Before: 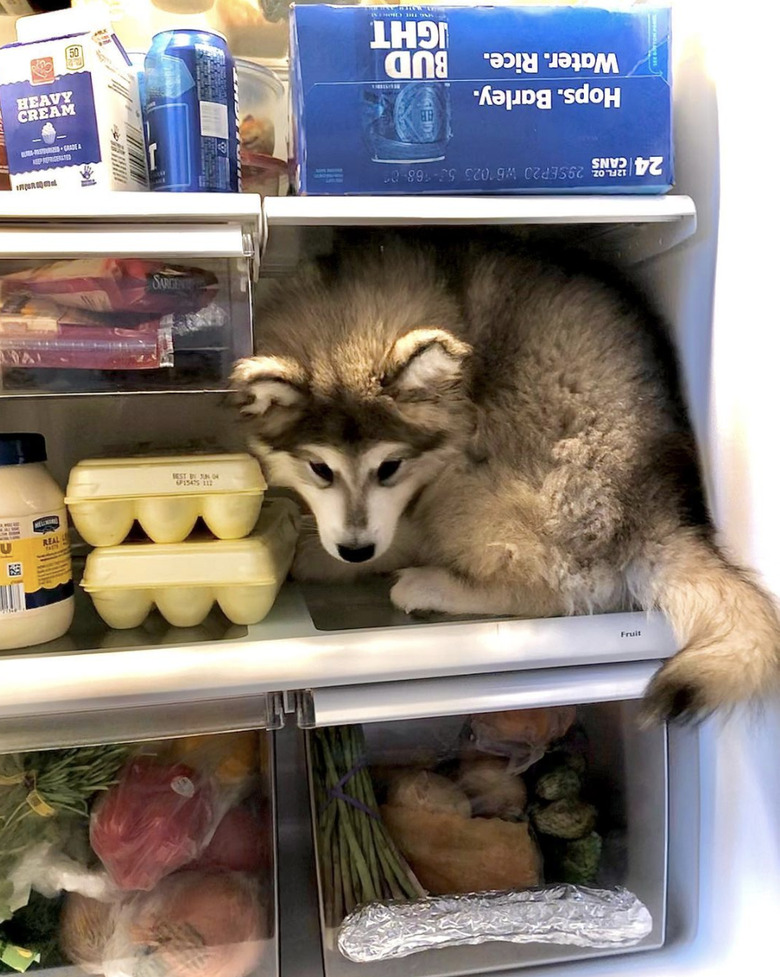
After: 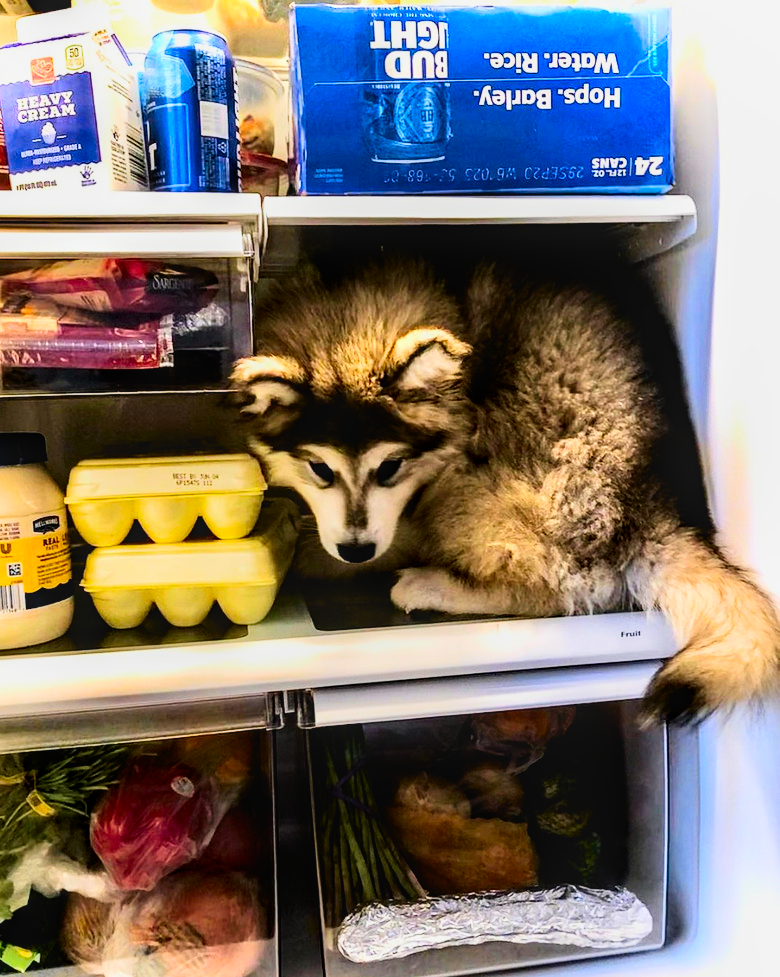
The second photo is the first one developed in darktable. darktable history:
local contrast: on, module defaults
filmic rgb: black relative exposure -5 EV, white relative exposure 3.5 EV, hardness 3.19, contrast 1.4, highlights saturation mix -30%
contrast brightness saturation: contrast 0.26, brightness 0.02, saturation 0.87
exposure: compensate highlight preservation false
